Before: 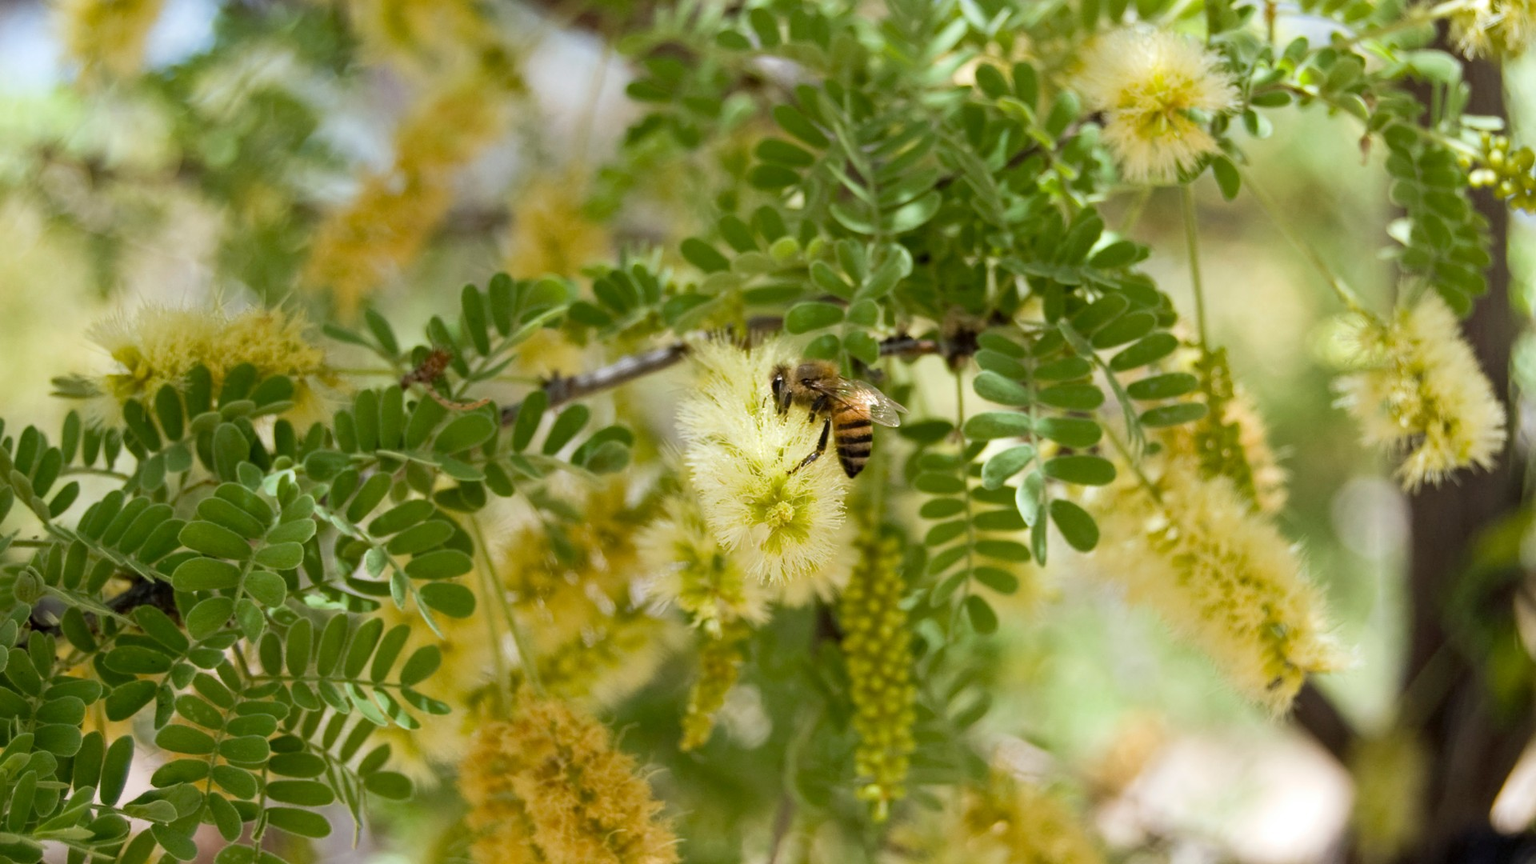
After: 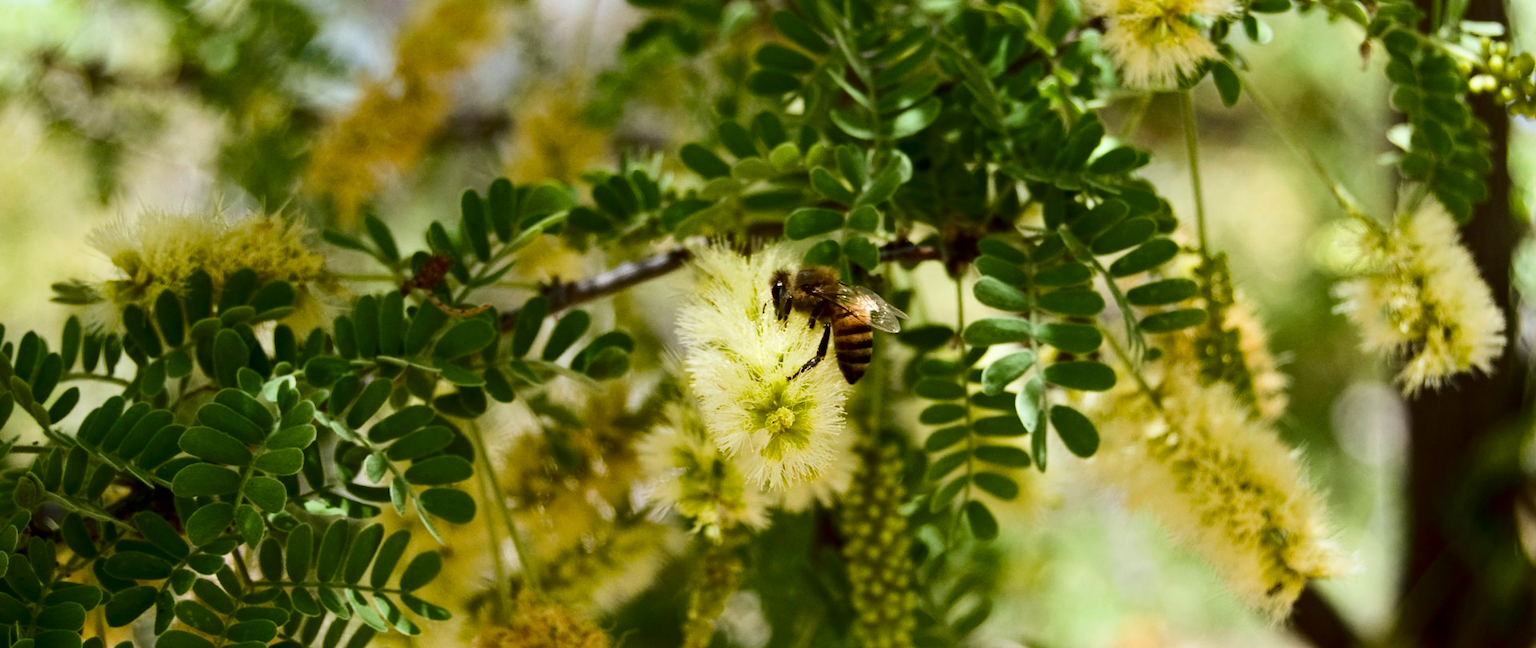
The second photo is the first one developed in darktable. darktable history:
crop: top 11.016%, bottom 13.871%
contrast brightness saturation: contrast 0.236, brightness -0.222, saturation 0.14
